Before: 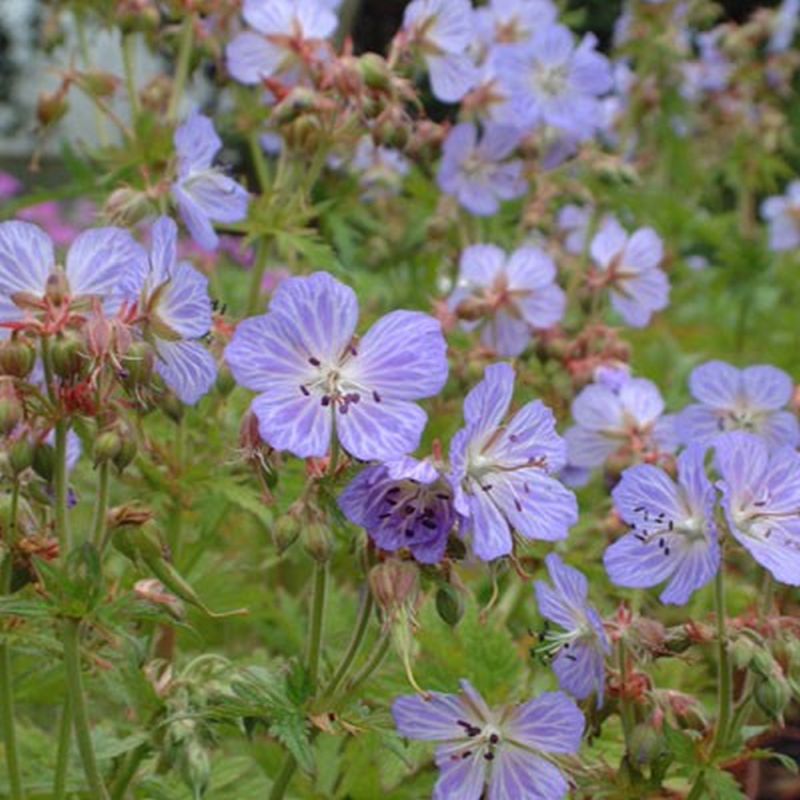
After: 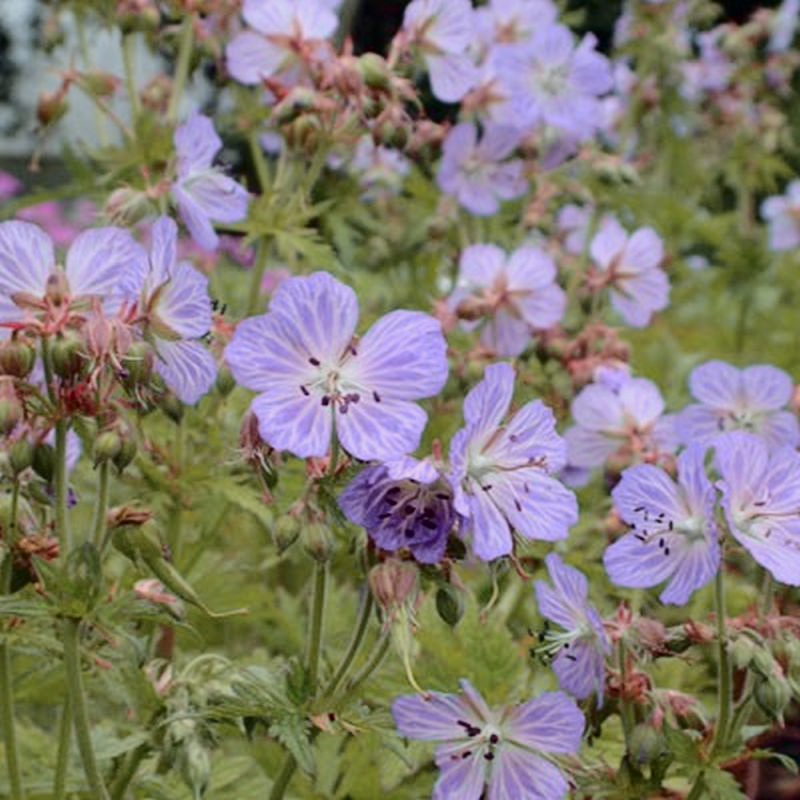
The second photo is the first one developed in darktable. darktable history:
tone curve: curves: ch0 [(0, 0) (0.049, 0.01) (0.154, 0.081) (0.491, 0.519) (0.748, 0.765) (1, 0.919)]; ch1 [(0, 0) (0.172, 0.123) (0.317, 0.272) (0.391, 0.424) (0.499, 0.497) (0.531, 0.541) (0.615, 0.608) (0.741, 0.783) (1, 1)]; ch2 [(0, 0) (0.411, 0.424) (0.483, 0.478) (0.546, 0.532) (0.652, 0.633) (1, 1)], color space Lab, independent channels, preserve colors none
